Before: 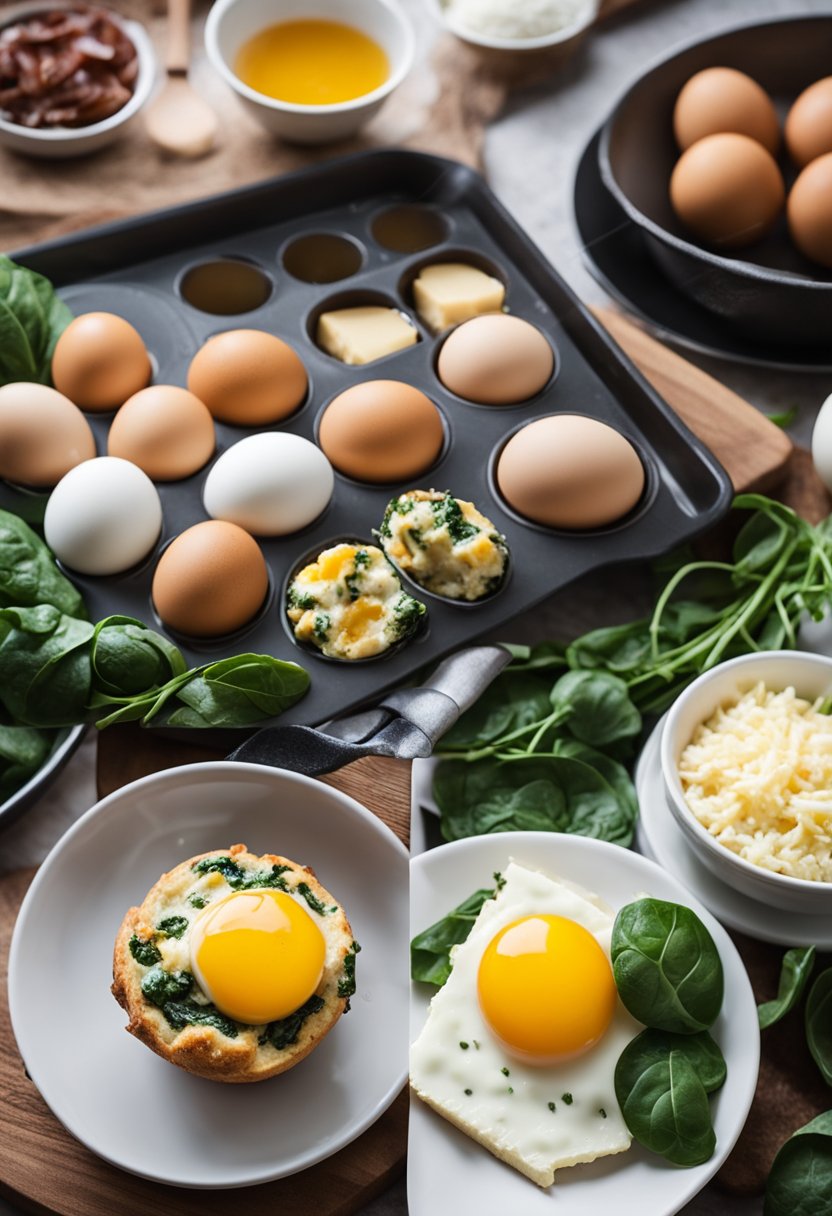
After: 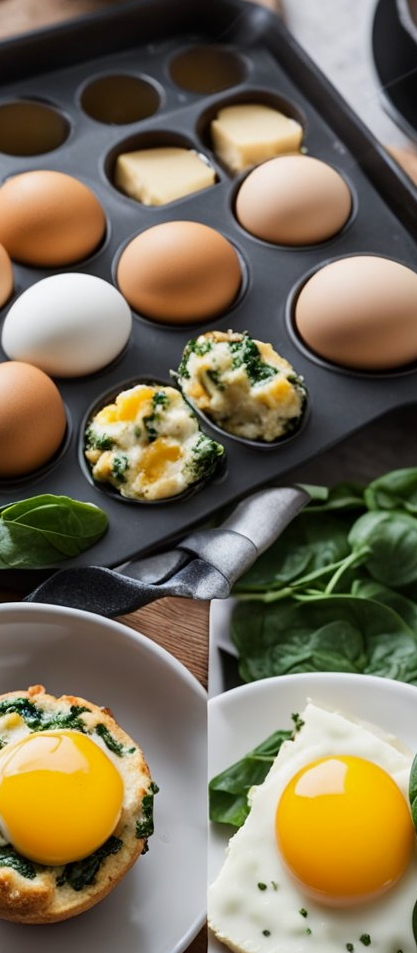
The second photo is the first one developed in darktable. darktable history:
exposure: black level correction 0.002, exposure -0.1 EV, compensate highlight preservation false
tone equalizer: on, module defaults
crop and rotate: angle 0.012°, left 24.361%, top 13.085%, right 25.501%, bottom 8.482%
